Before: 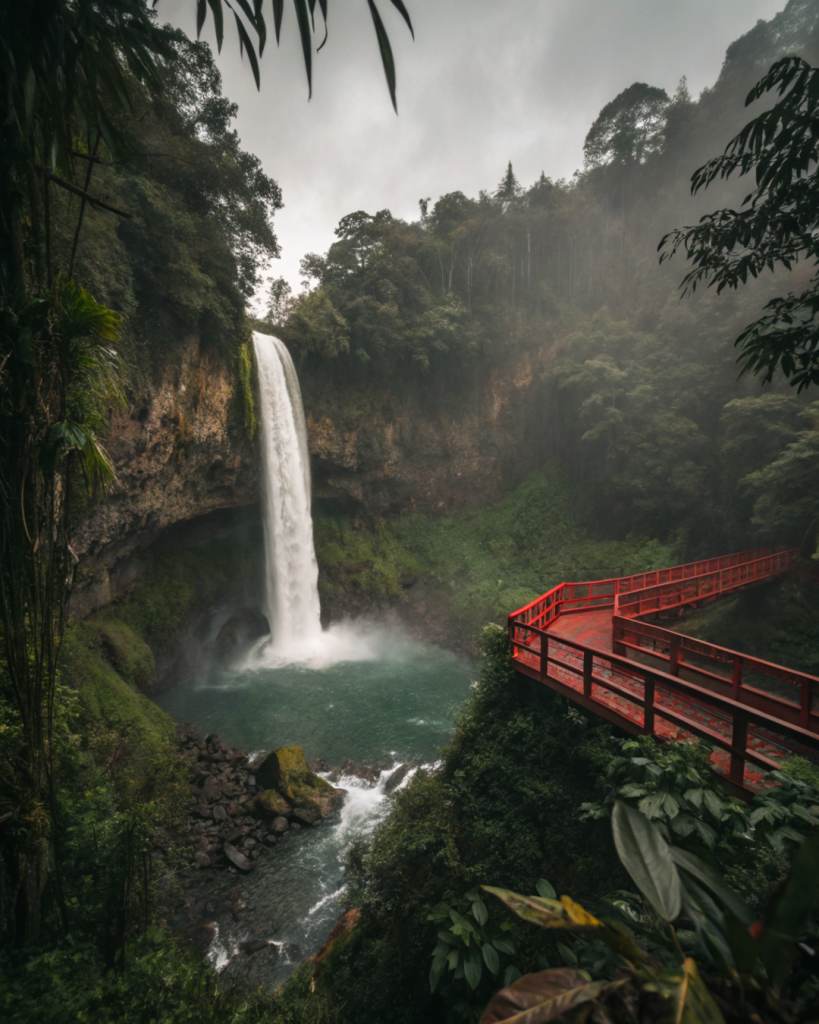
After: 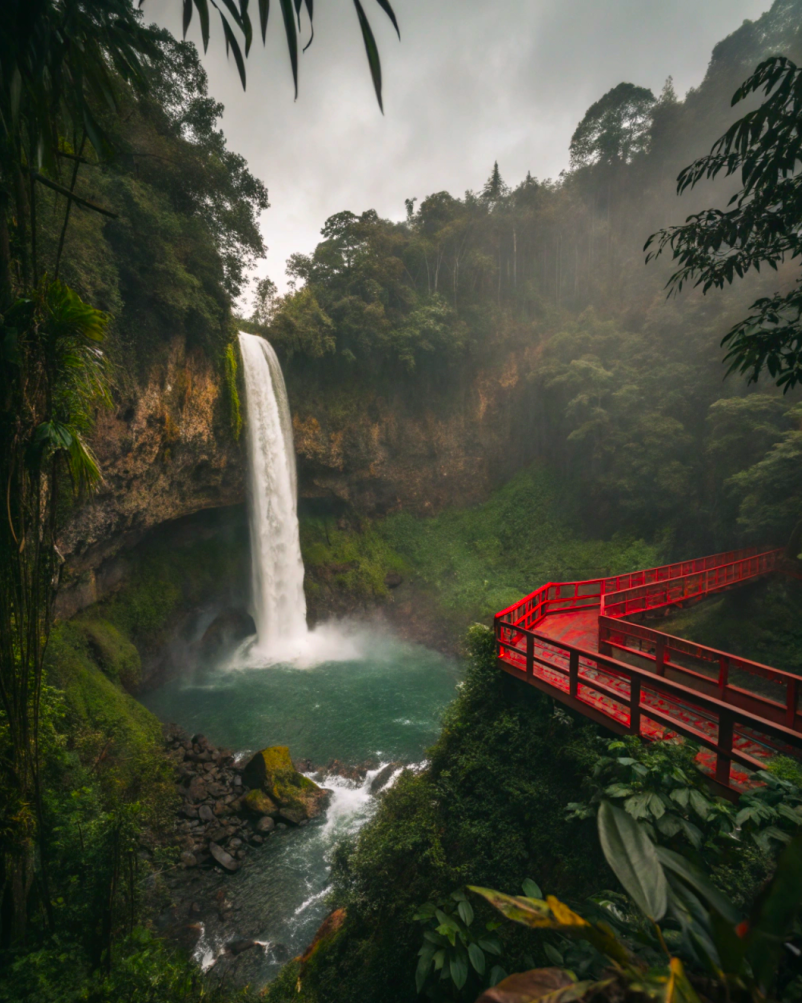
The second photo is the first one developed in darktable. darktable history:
crop: left 1.743%, right 0.268%, bottom 2.011%
contrast brightness saturation: saturation 0.5
